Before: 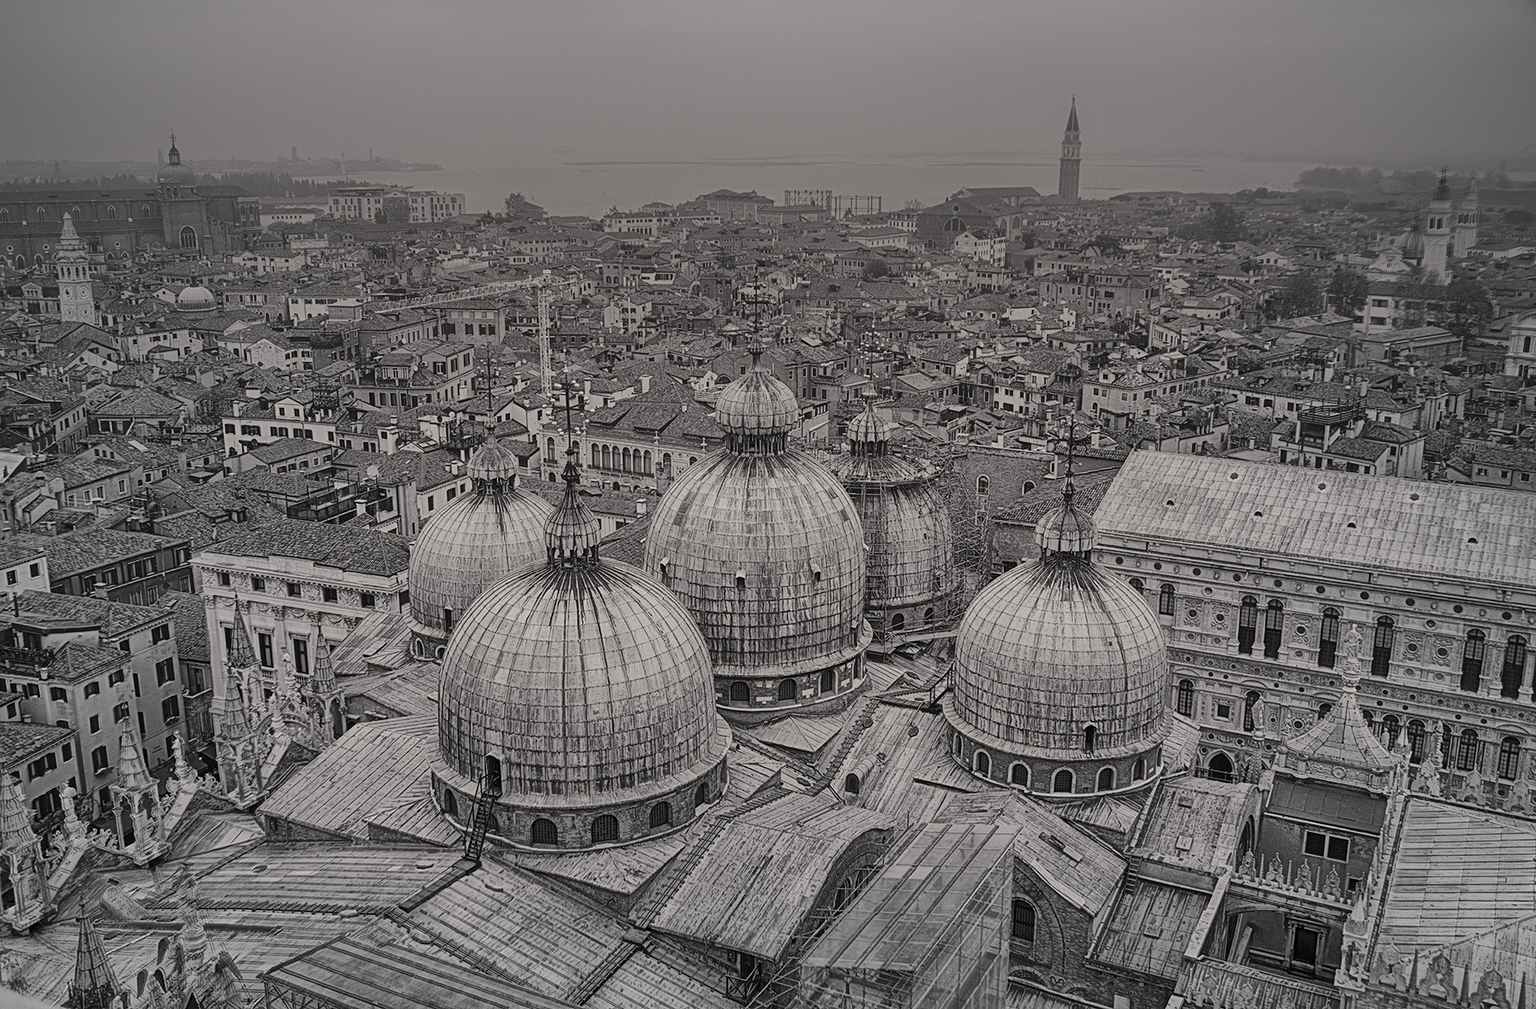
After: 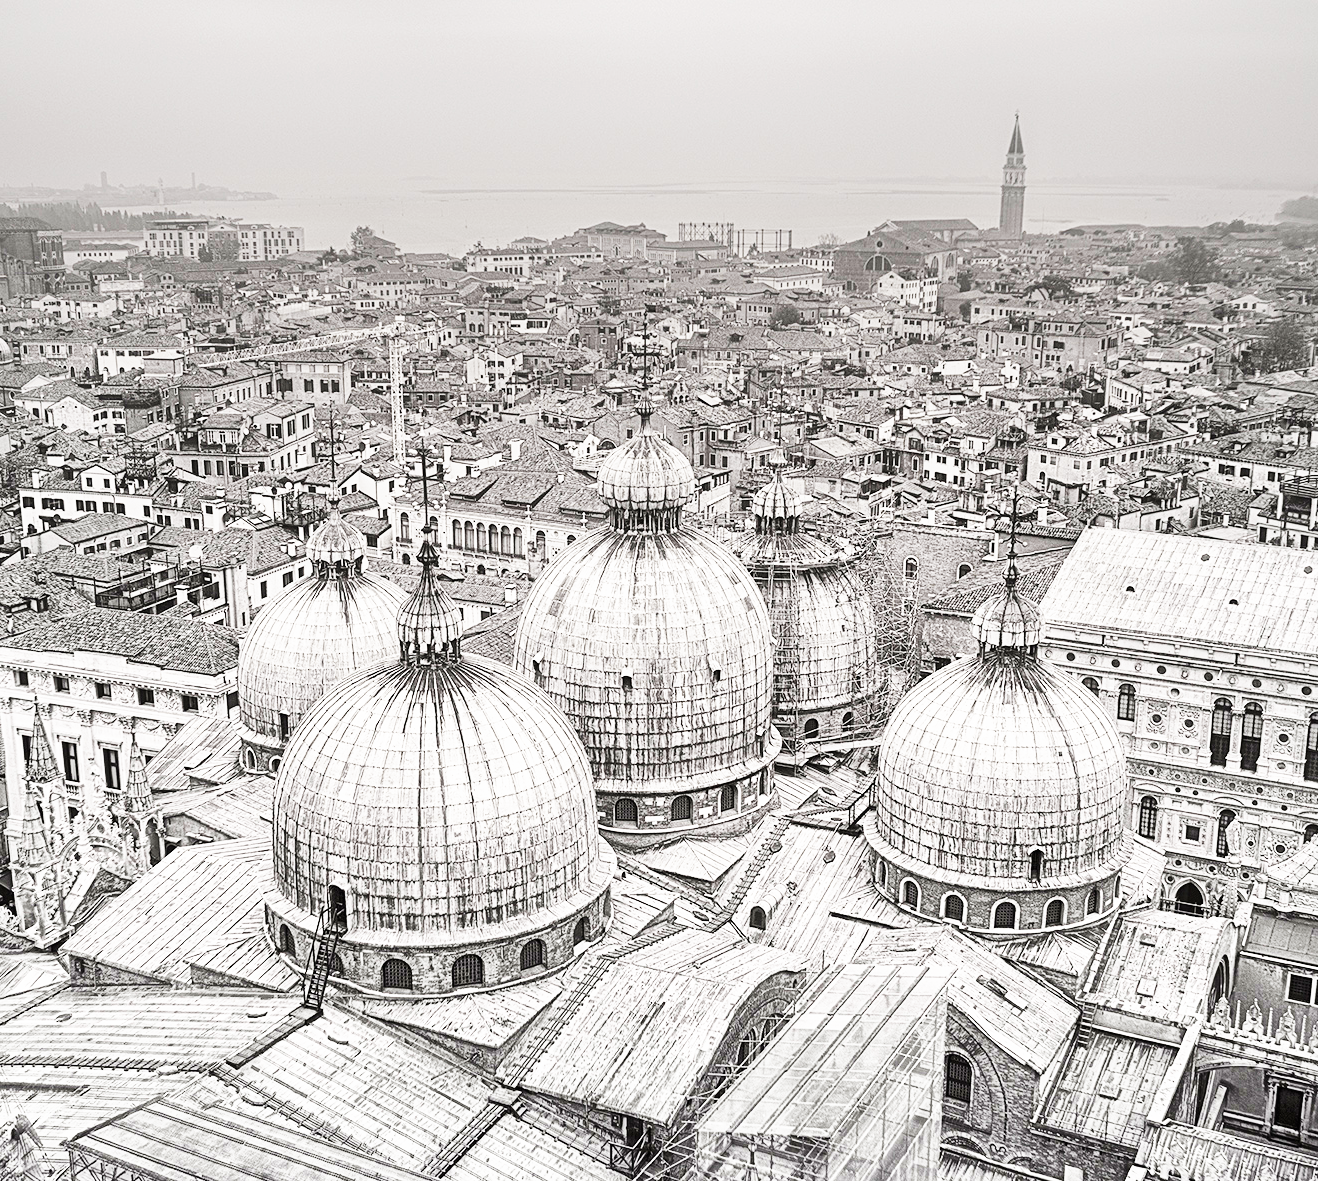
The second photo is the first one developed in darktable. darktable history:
exposure: black level correction 0, exposure 1.1 EV, compensate highlight preservation false
base curve: curves: ch0 [(0, 0) (0.007, 0.004) (0.027, 0.03) (0.046, 0.07) (0.207, 0.54) (0.442, 0.872) (0.673, 0.972) (1, 1)], preserve colors none
crop: left 13.443%, right 13.31%
graduated density: on, module defaults
